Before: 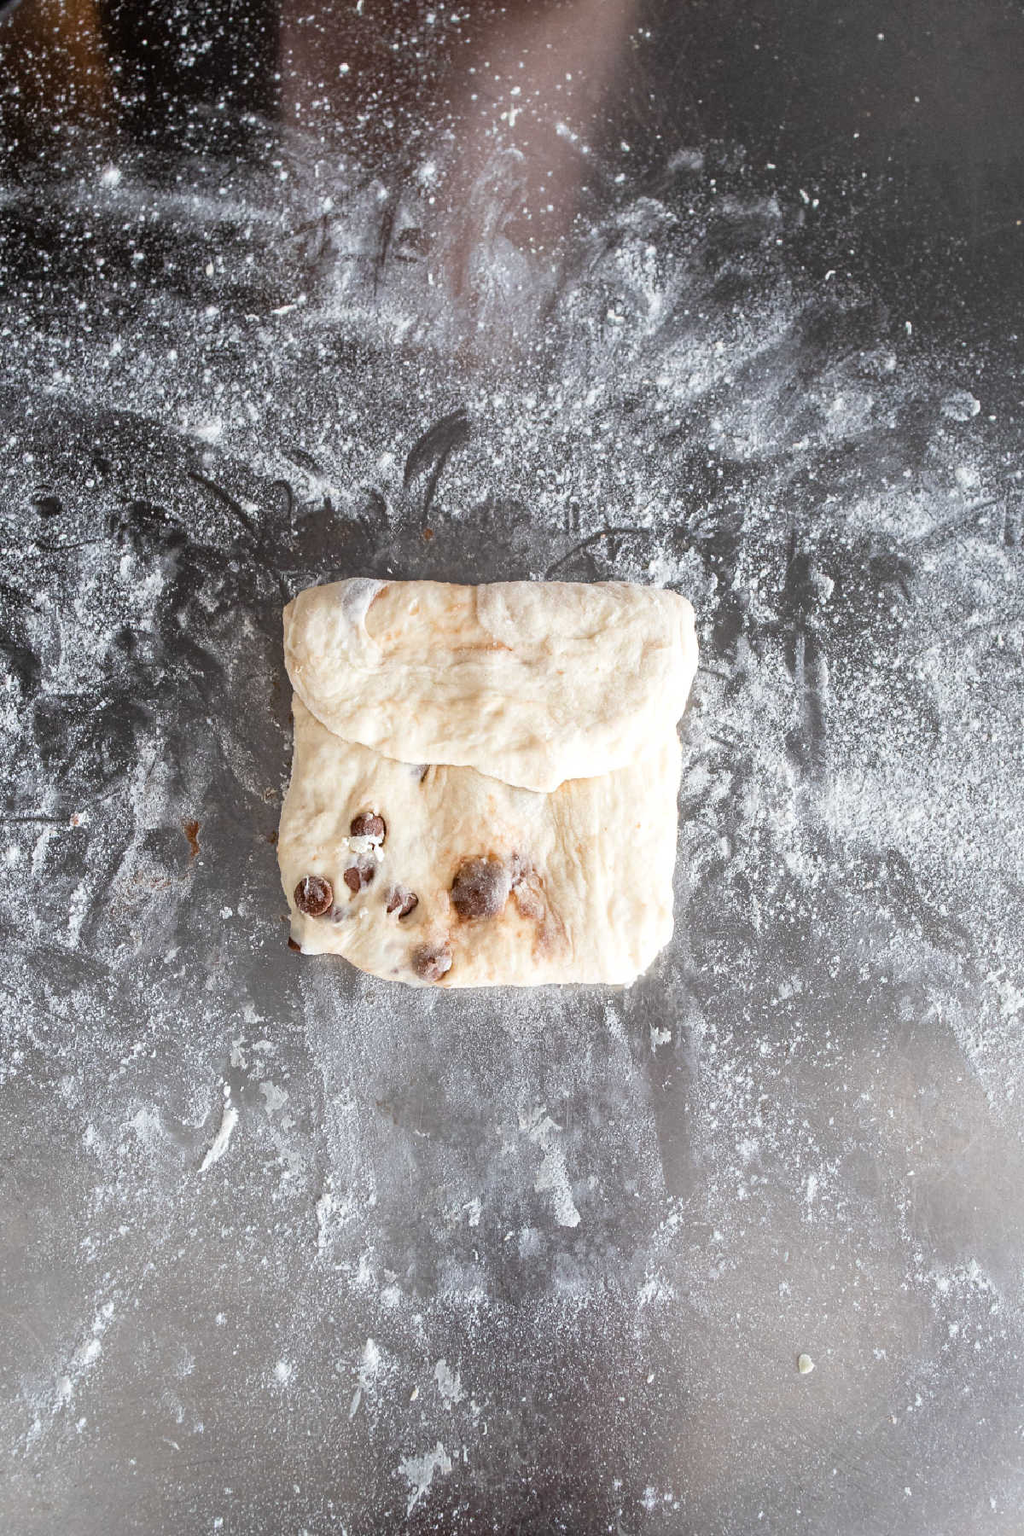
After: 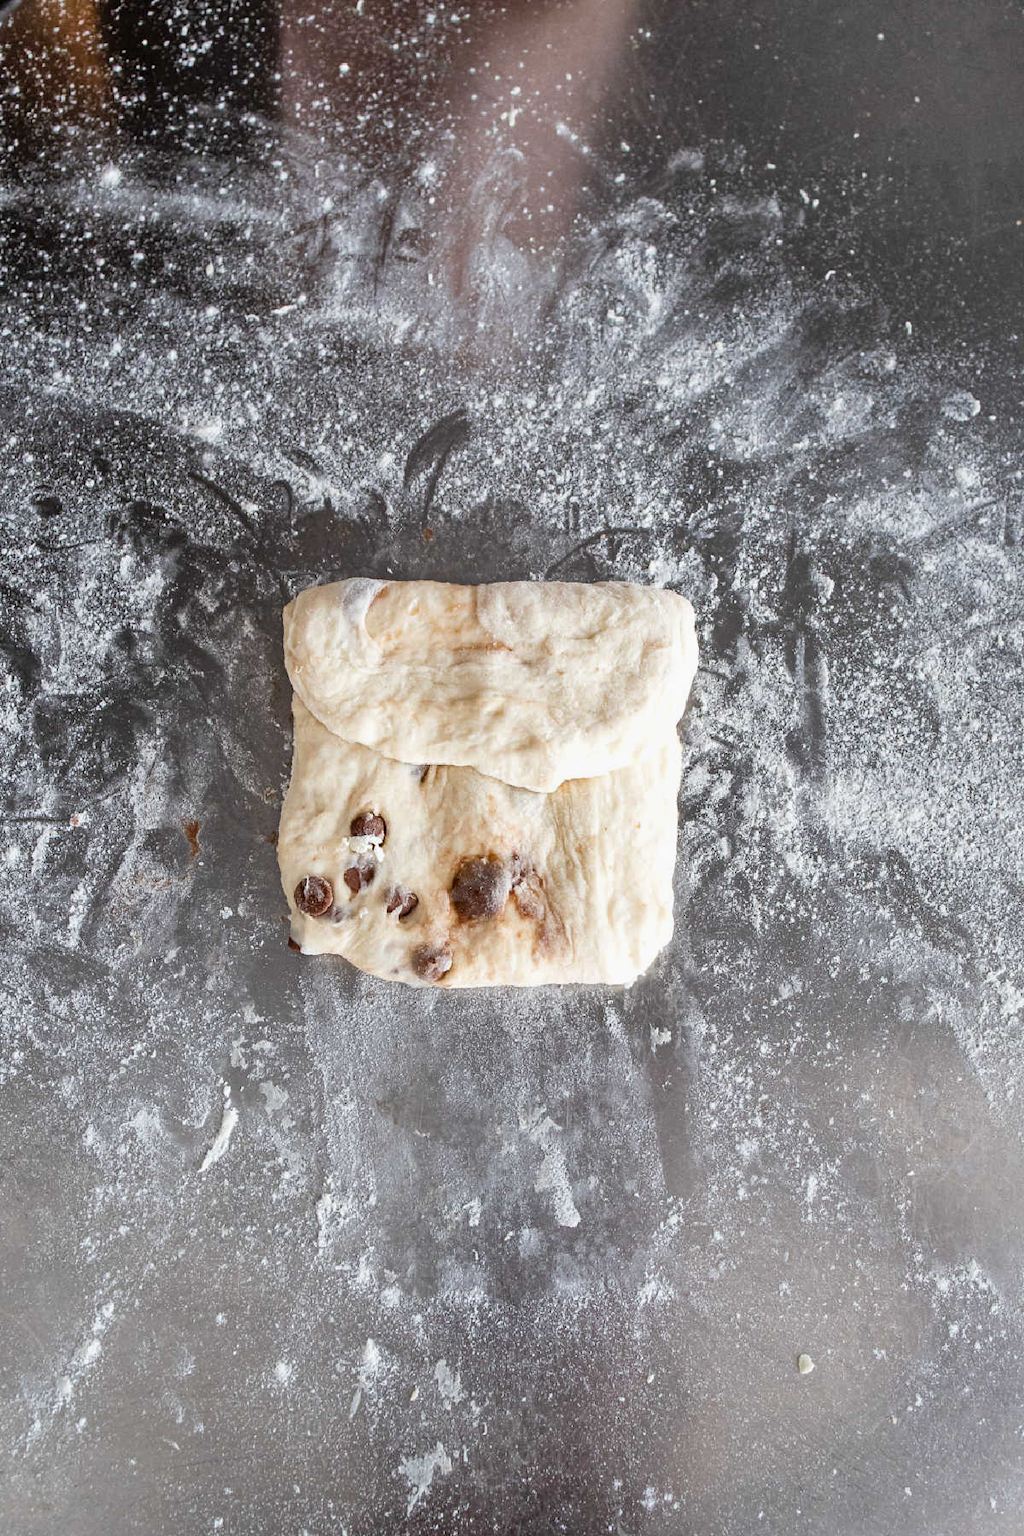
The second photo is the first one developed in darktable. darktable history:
shadows and highlights: low approximation 0.01, soften with gaussian
exposure: exposure -0.053 EV, compensate exposure bias true, compensate highlight preservation false
